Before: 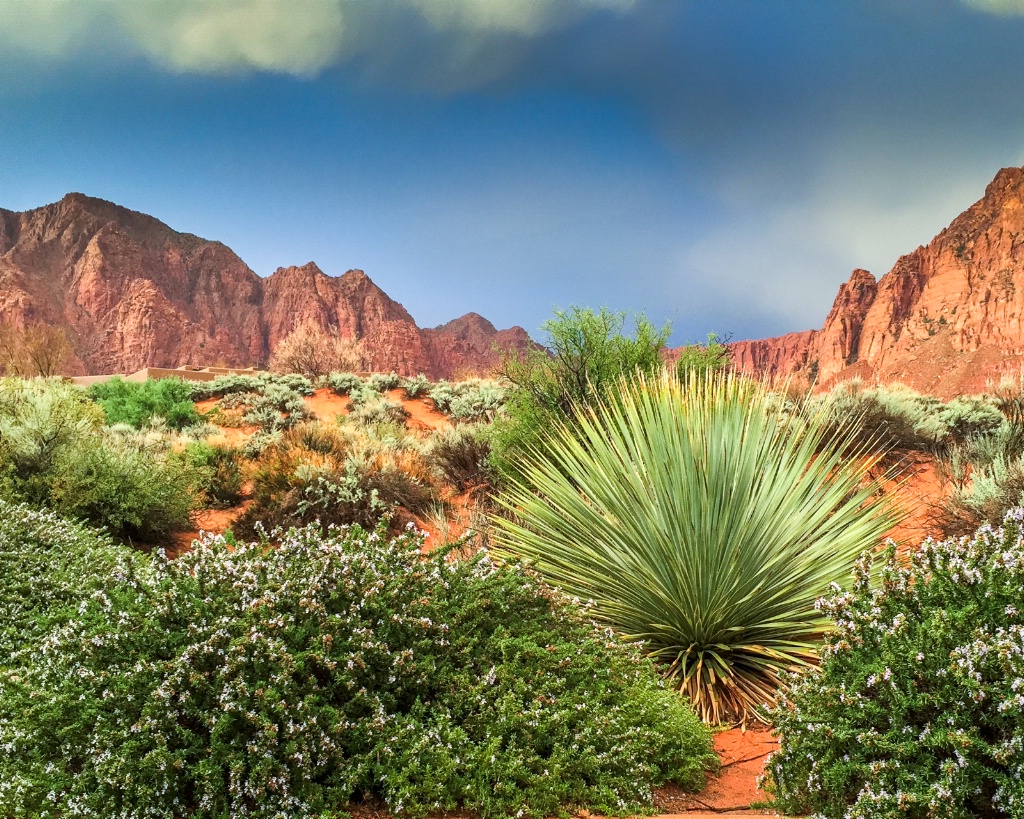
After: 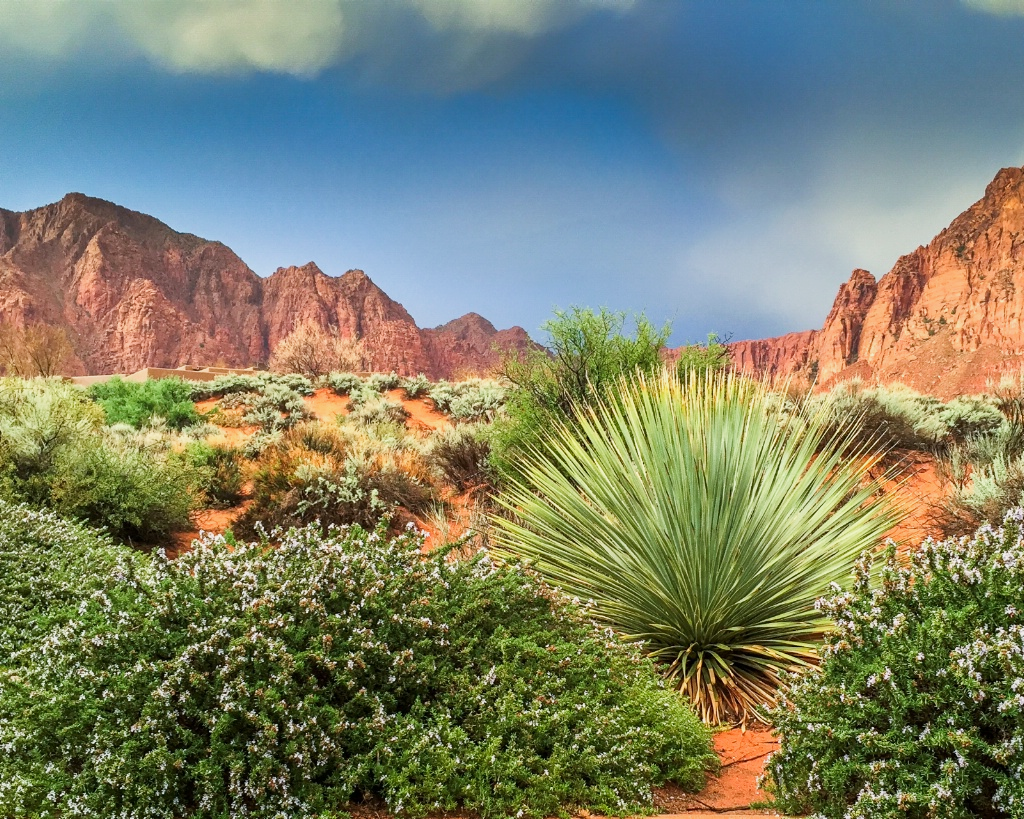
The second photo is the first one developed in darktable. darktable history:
tone curve: curves: ch0 [(0, 0) (0.822, 0.825) (0.994, 0.955)]; ch1 [(0, 0) (0.226, 0.261) (0.383, 0.397) (0.46, 0.46) (0.498, 0.479) (0.524, 0.523) (0.578, 0.575) (1, 1)]; ch2 [(0, 0) (0.438, 0.456) (0.5, 0.498) (0.547, 0.515) (0.597, 0.58) (0.629, 0.603) (1, 1)], preserve colors none
